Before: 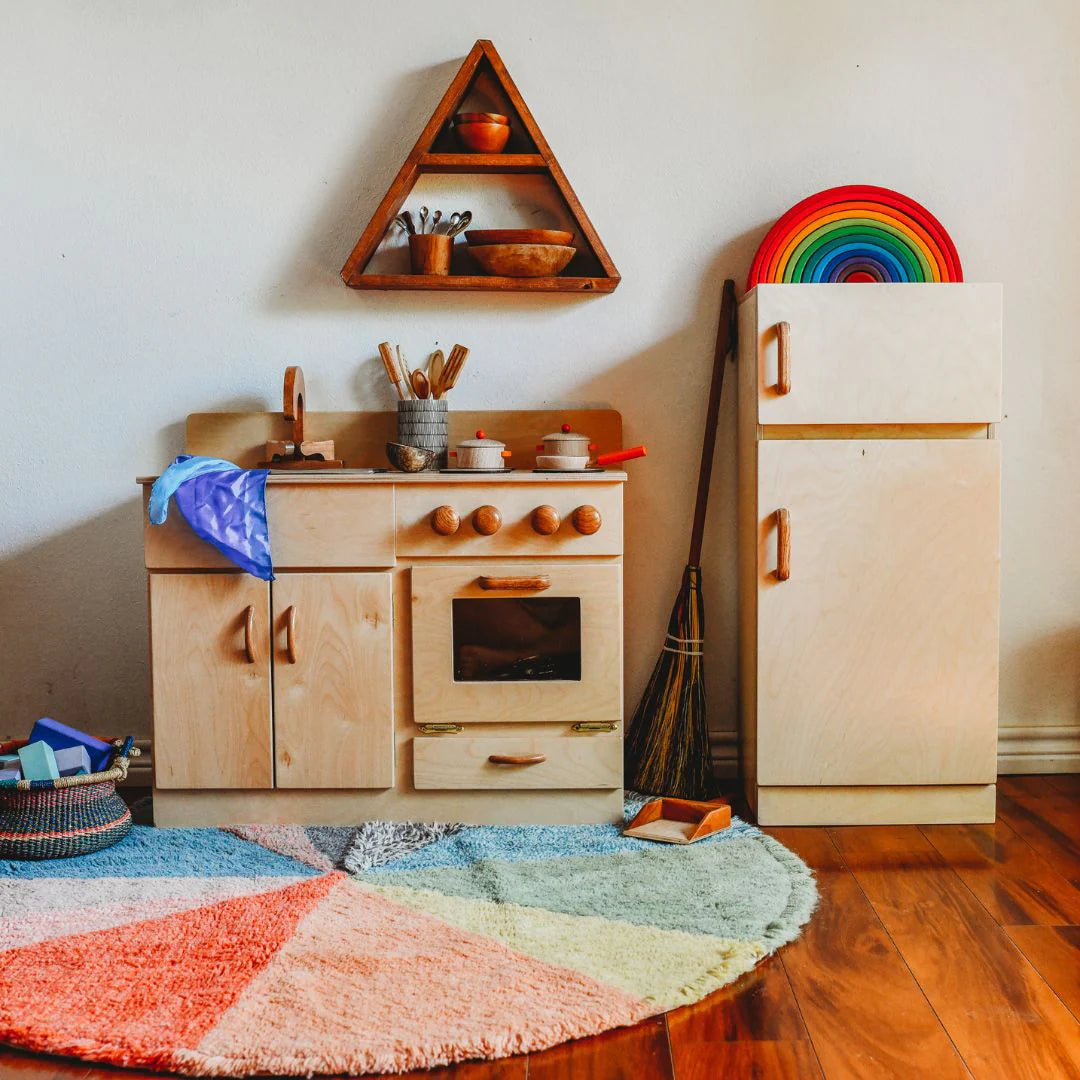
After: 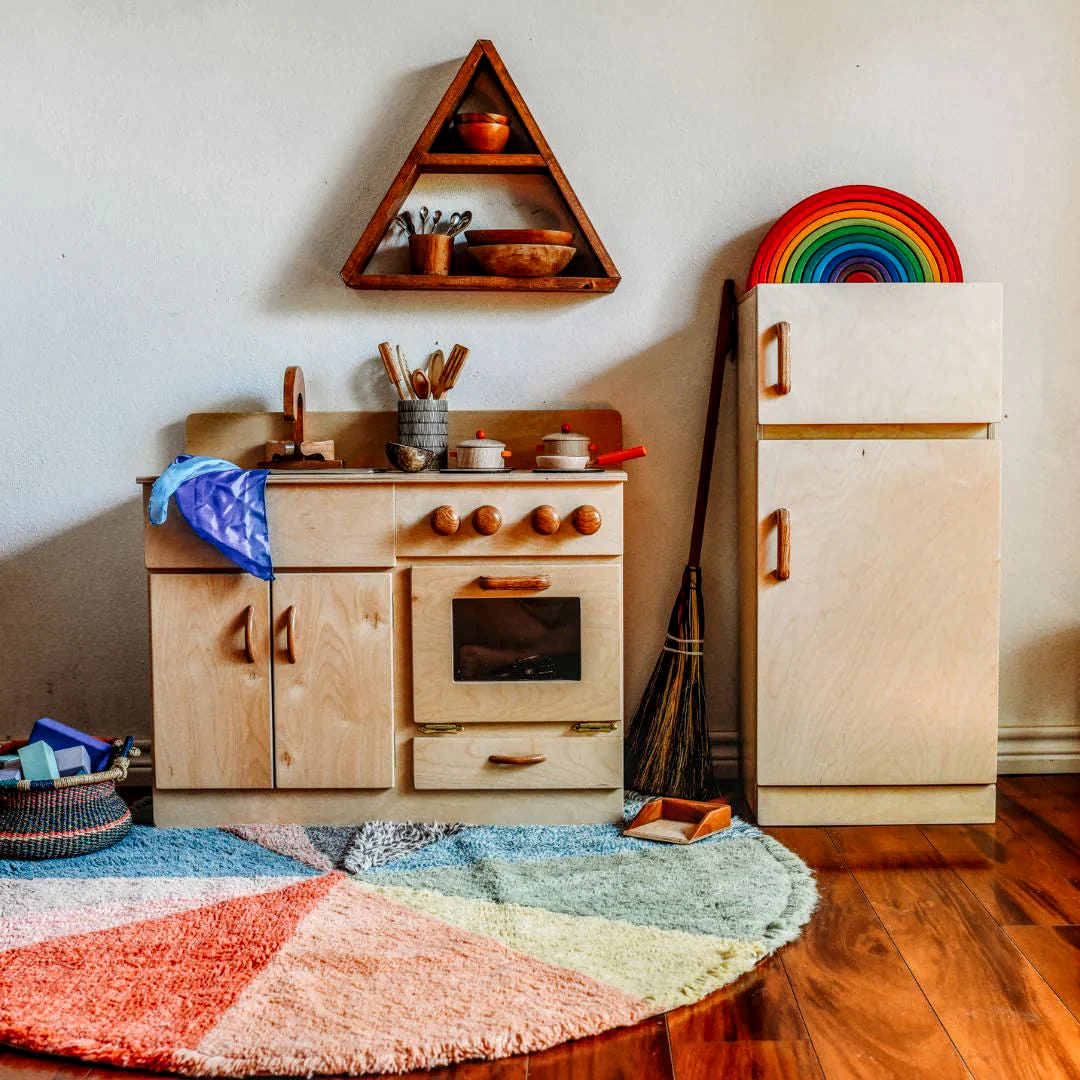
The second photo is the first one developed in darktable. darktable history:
local contrast: highlights 20%, detail 150%
